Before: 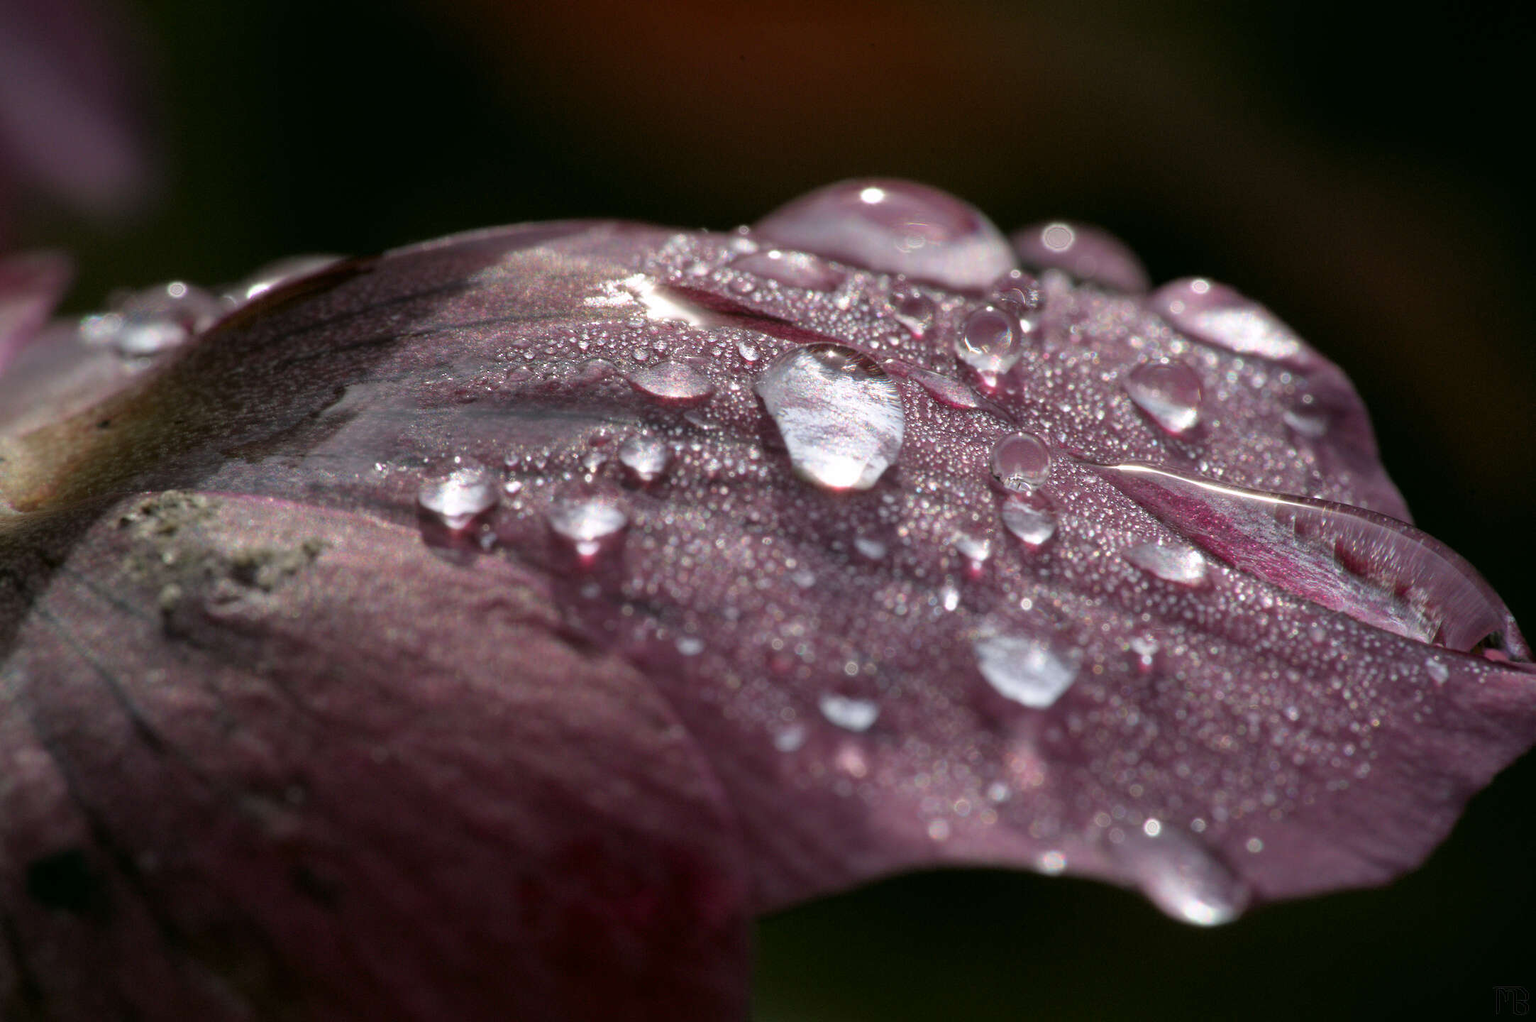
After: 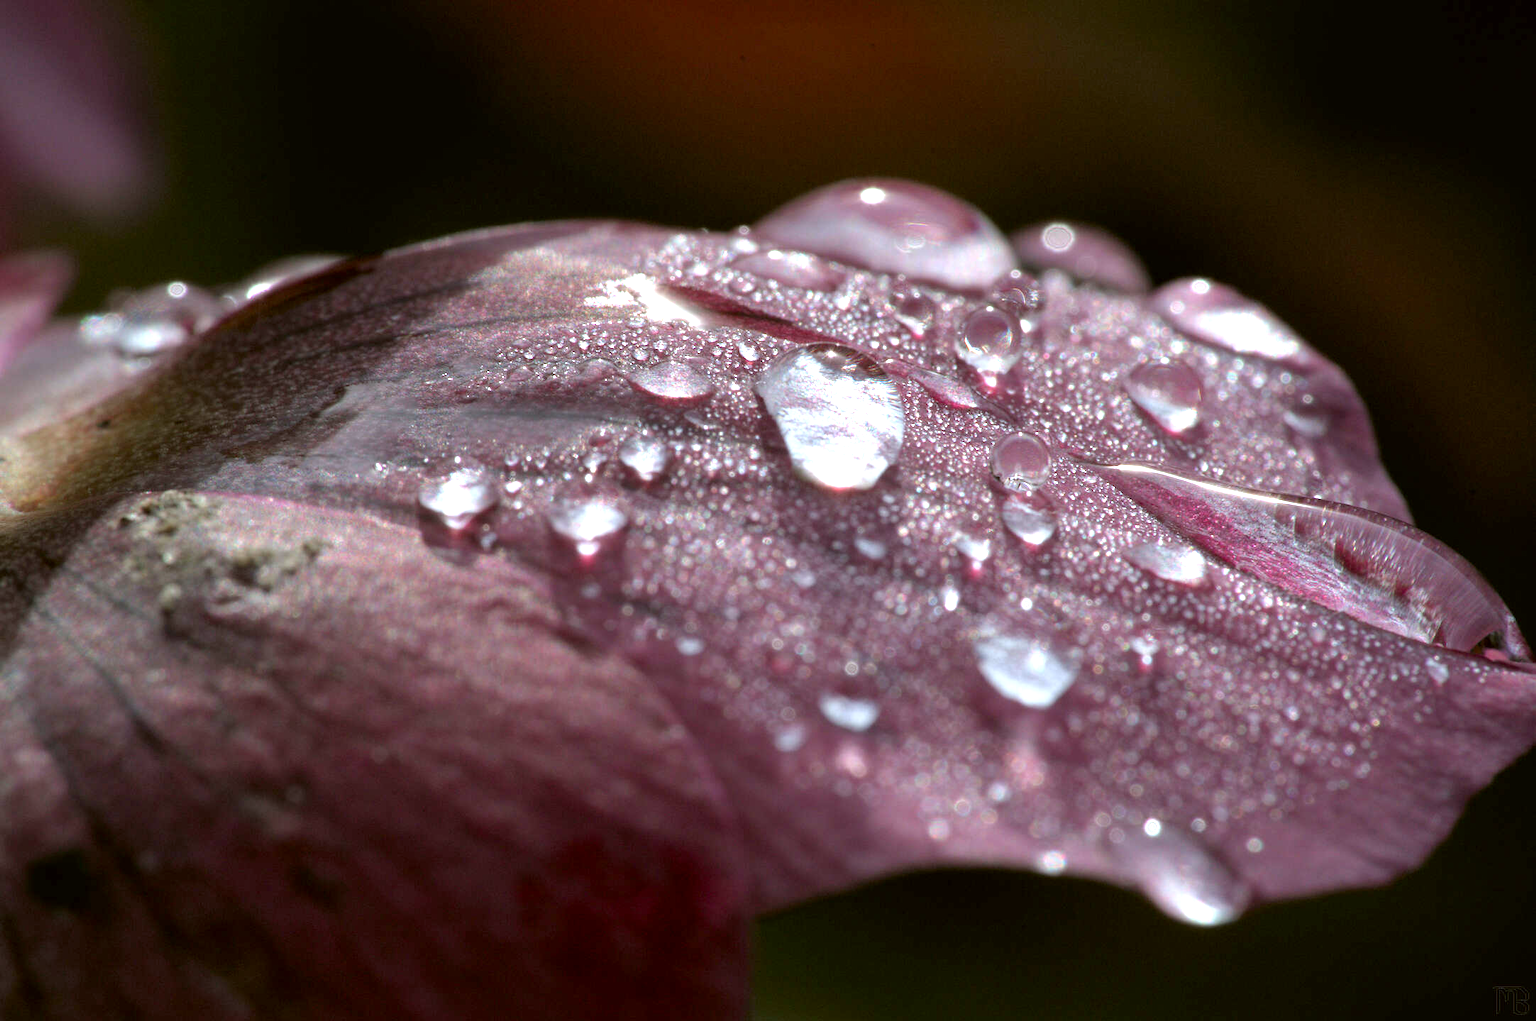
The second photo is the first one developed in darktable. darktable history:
tone equalizer: edges refinement/feathering 500, mask exposure compensation -1.57 EV, preserve details no
color correction: highlights a* -3.63, highlights b* -6.79, shadows a* 3.16, shadows b* 5.25
exposure: black level correction 0.001, exposure 0.963 EV, compensate exposure bias true, compensate highlight preservation false
sharpen: radius 5.359, amount 0.317, threshold 26.152
